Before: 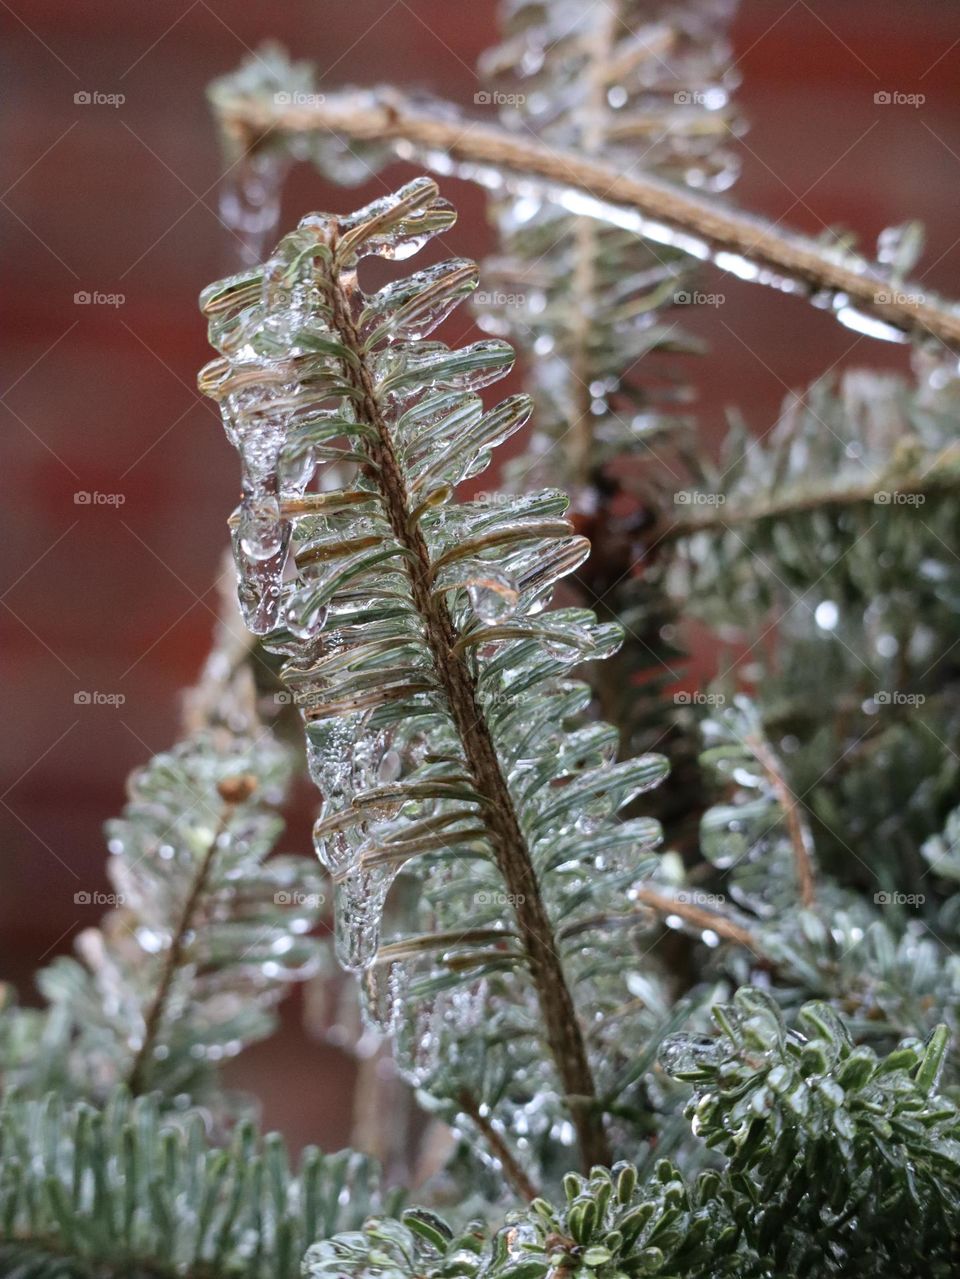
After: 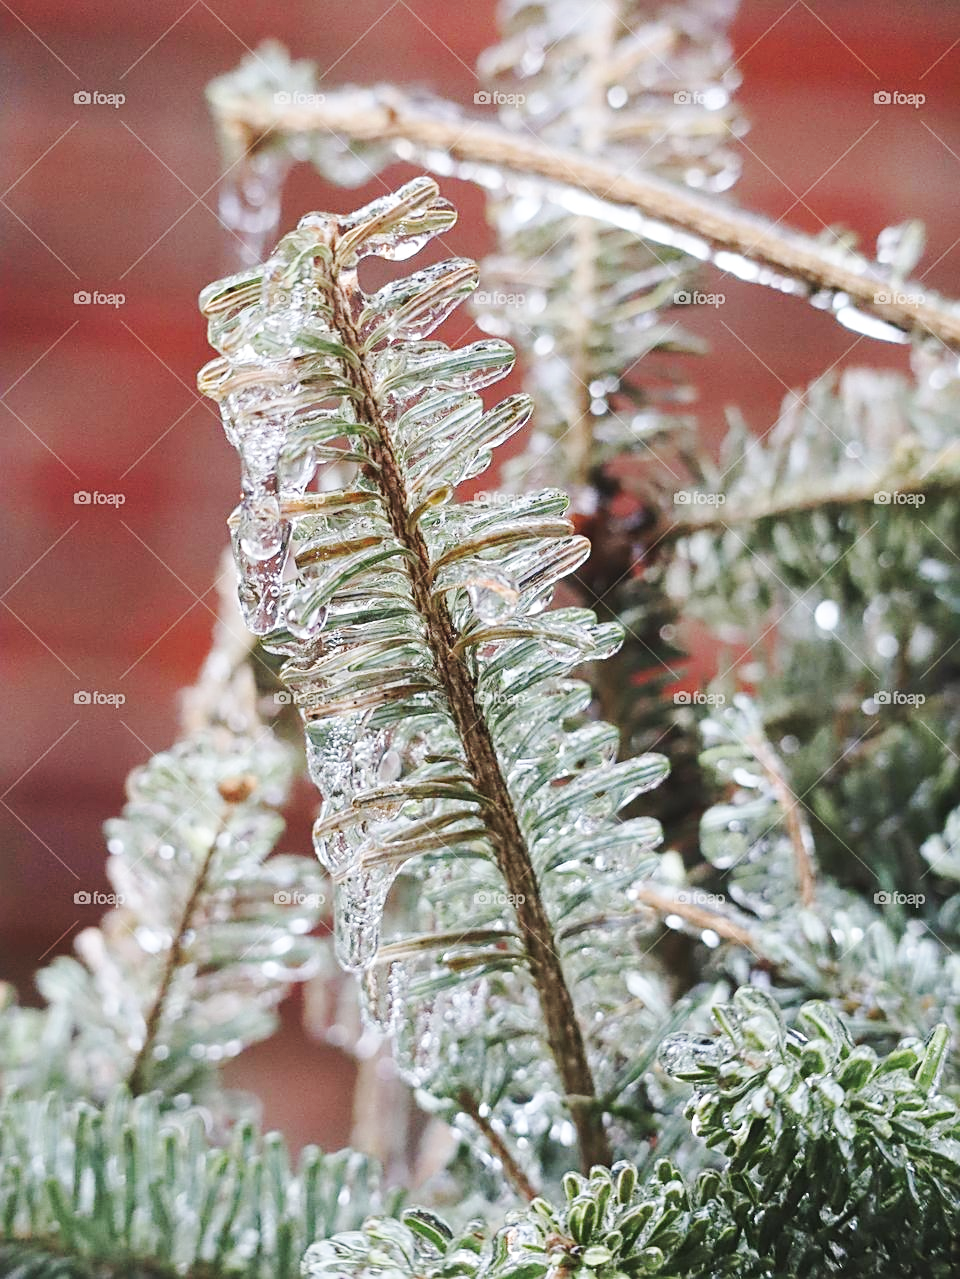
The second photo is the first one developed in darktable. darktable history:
base curve: curves: ch0 [(0, 0.007) (0.028, 0.063) (0.121, 0.311) (0.46, 0.743) (0.859, 0.957) (1, 1)], preserve colors none
sharpen: on, module defaults
